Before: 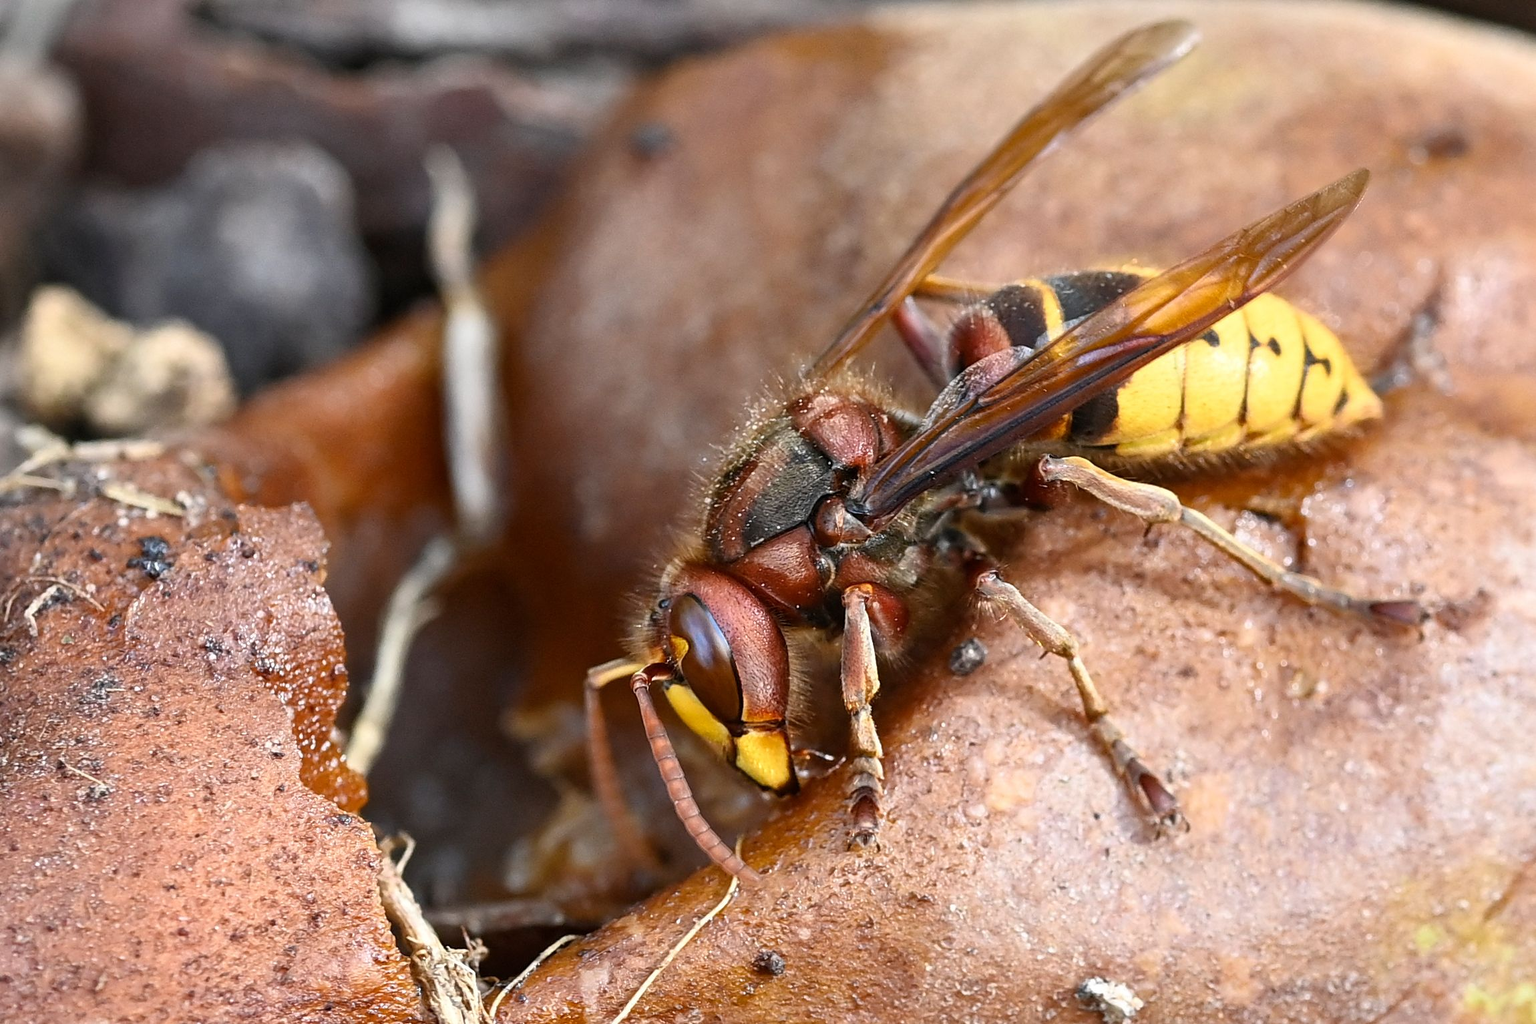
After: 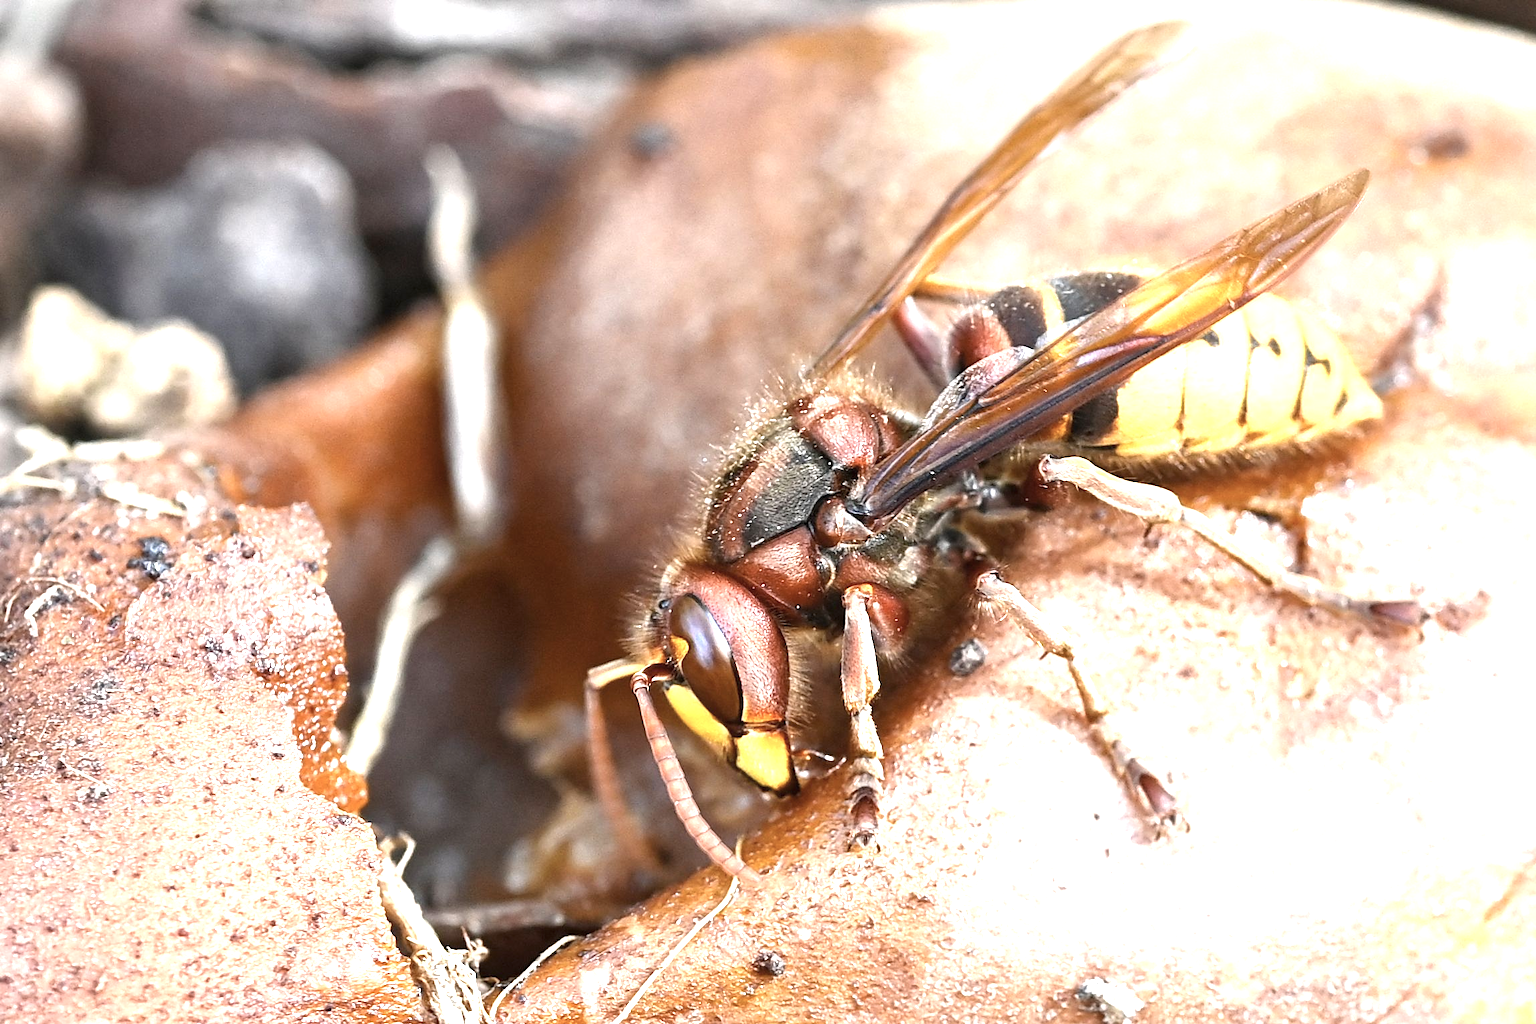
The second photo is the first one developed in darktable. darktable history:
exposure: black level correction 0, exposure 1.374 EV, compensate highlight preservation false
contrast brightness saturation: contrast 0.058, brightness -0.006, saturation -0.238
